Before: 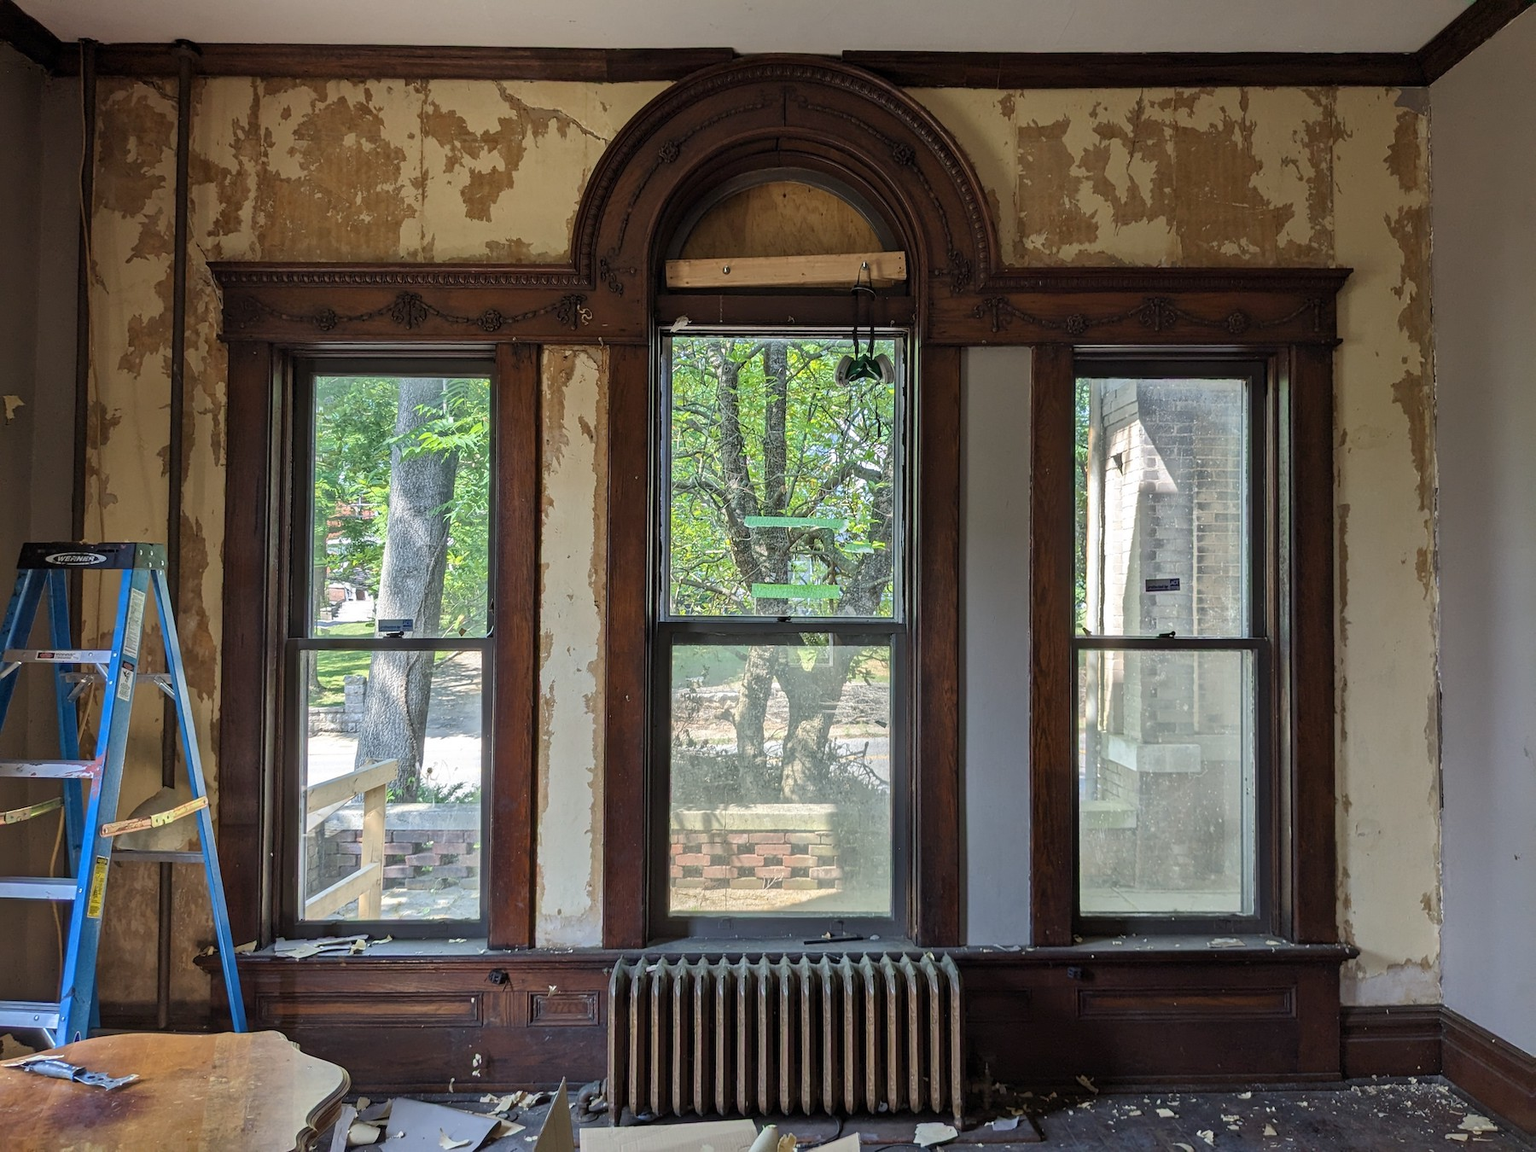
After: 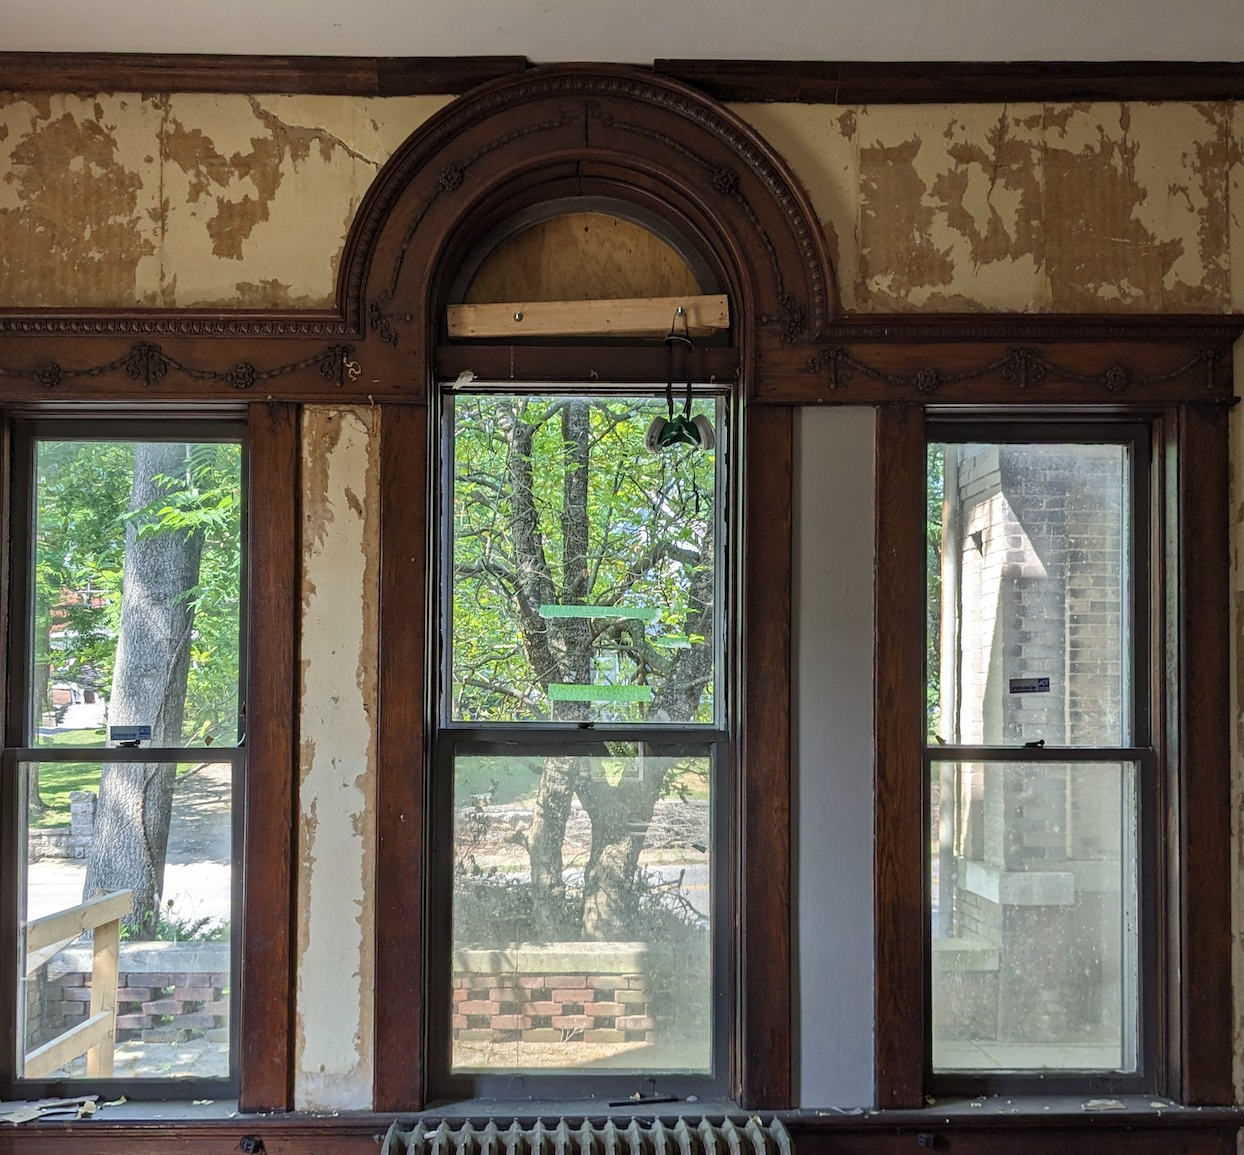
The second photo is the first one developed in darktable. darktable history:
crop: left 18.523%, right 12.319%, bottom 14.281%
